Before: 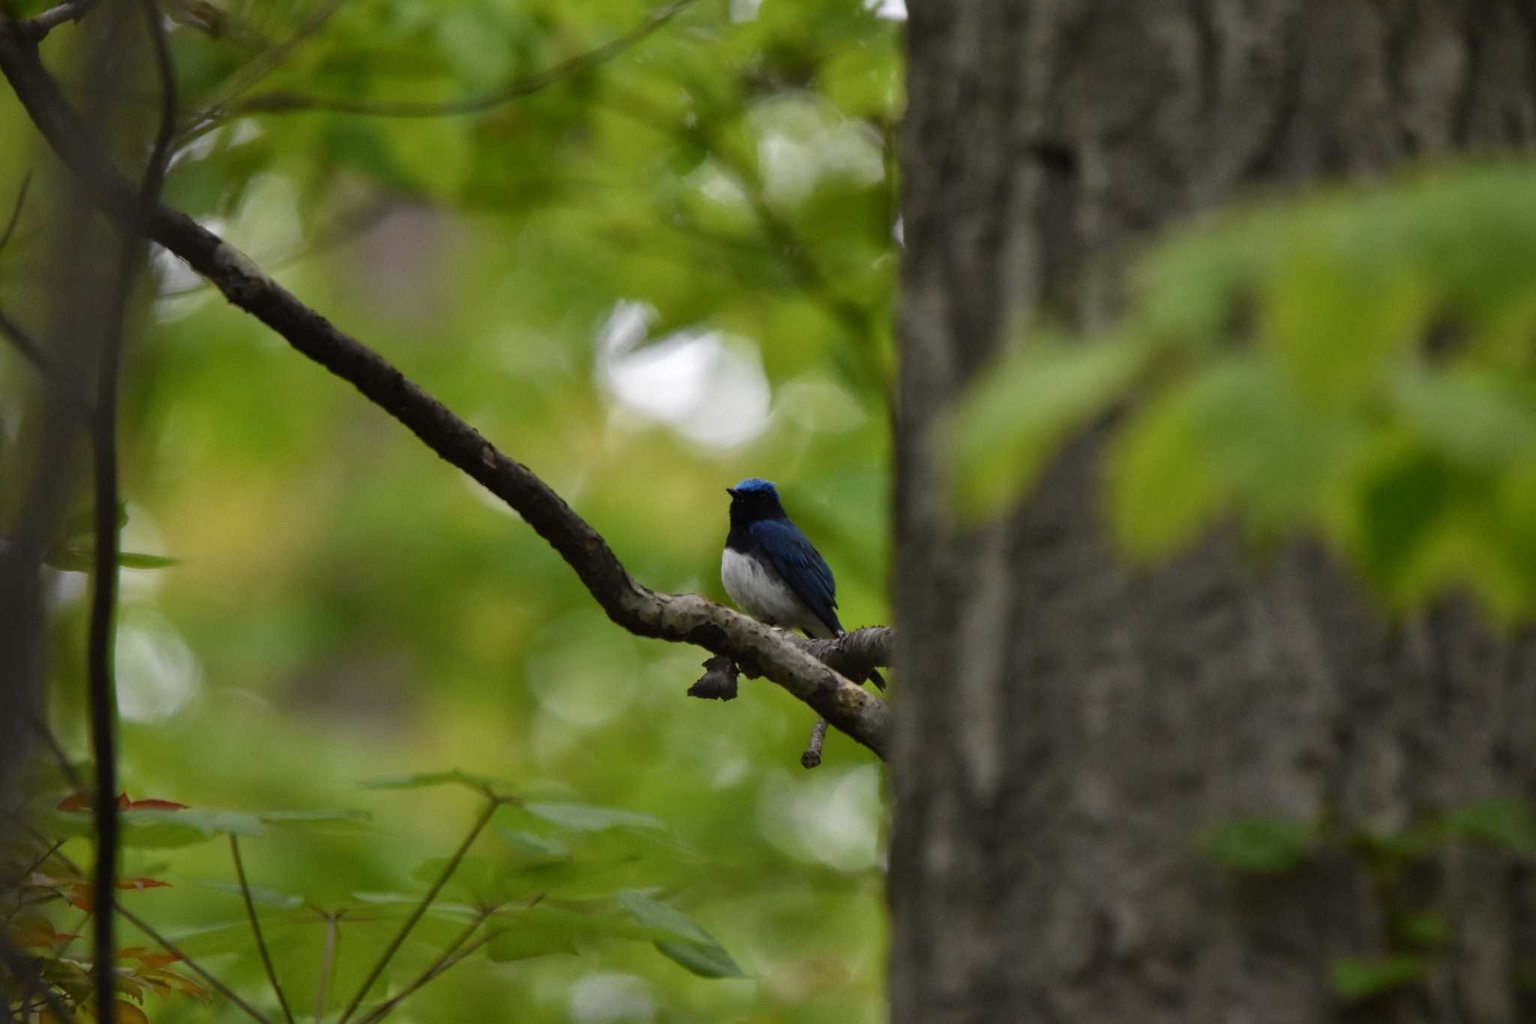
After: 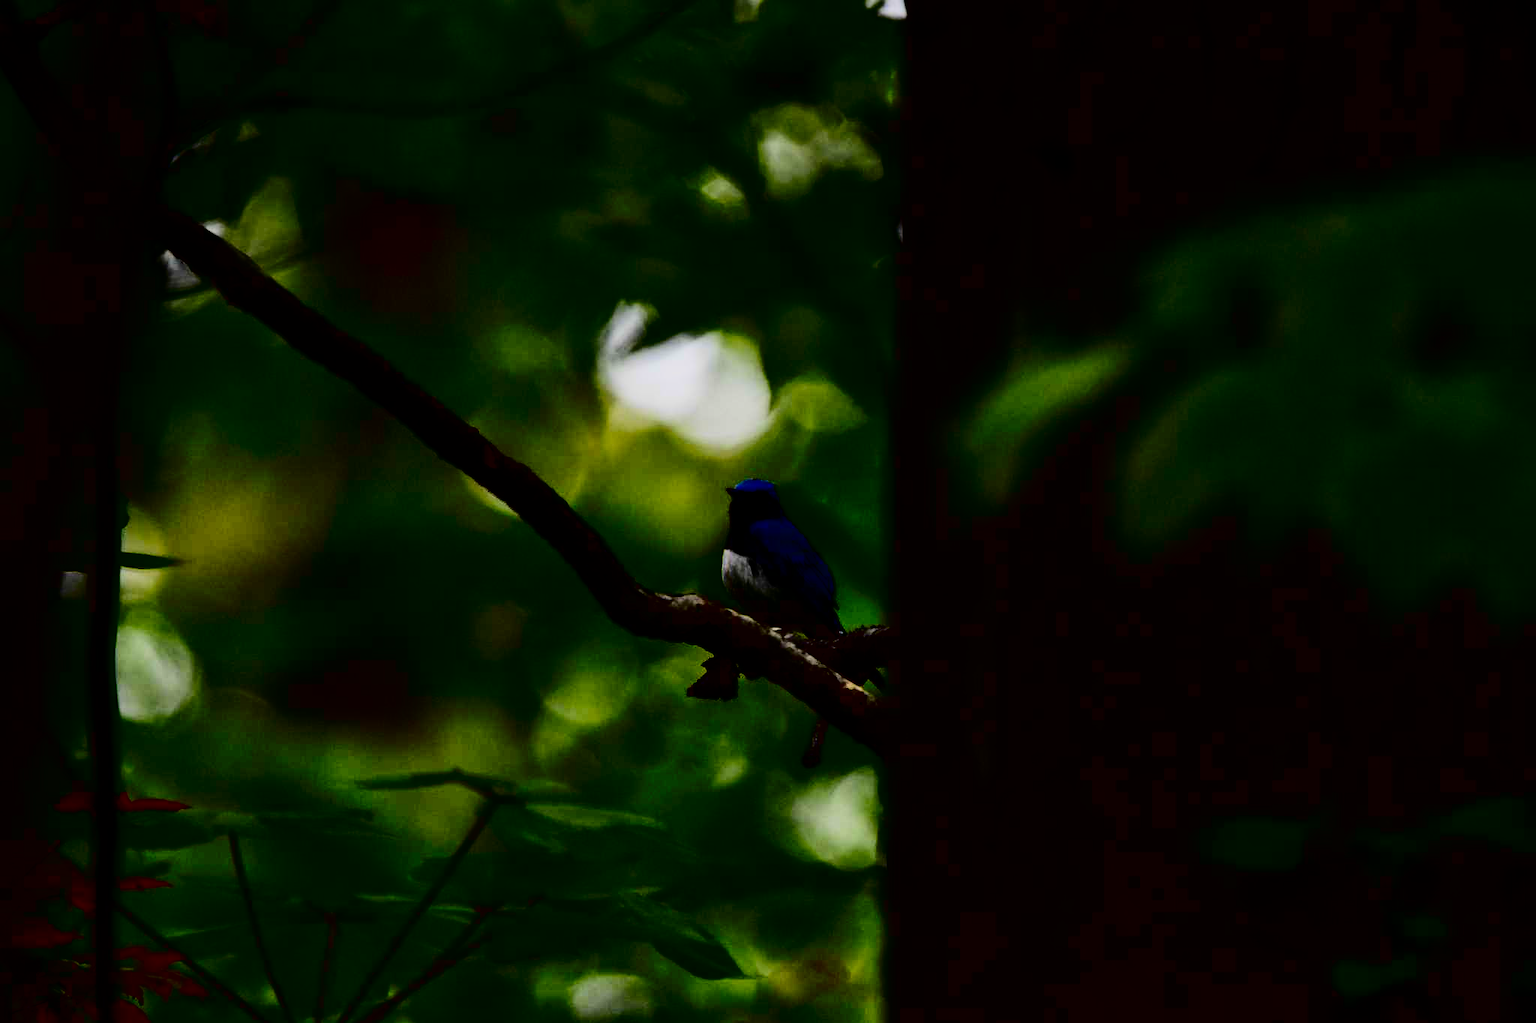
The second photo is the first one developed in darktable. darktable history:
filmic rgb: black relative exposure -7.65 EV, white relative exposure 4.56 EV, hardness 3.61, color science v6 (2022)
graduated density: on, module defaults
contrast brightness saturation: contrast 0.77, brightness -1, saturation 1
